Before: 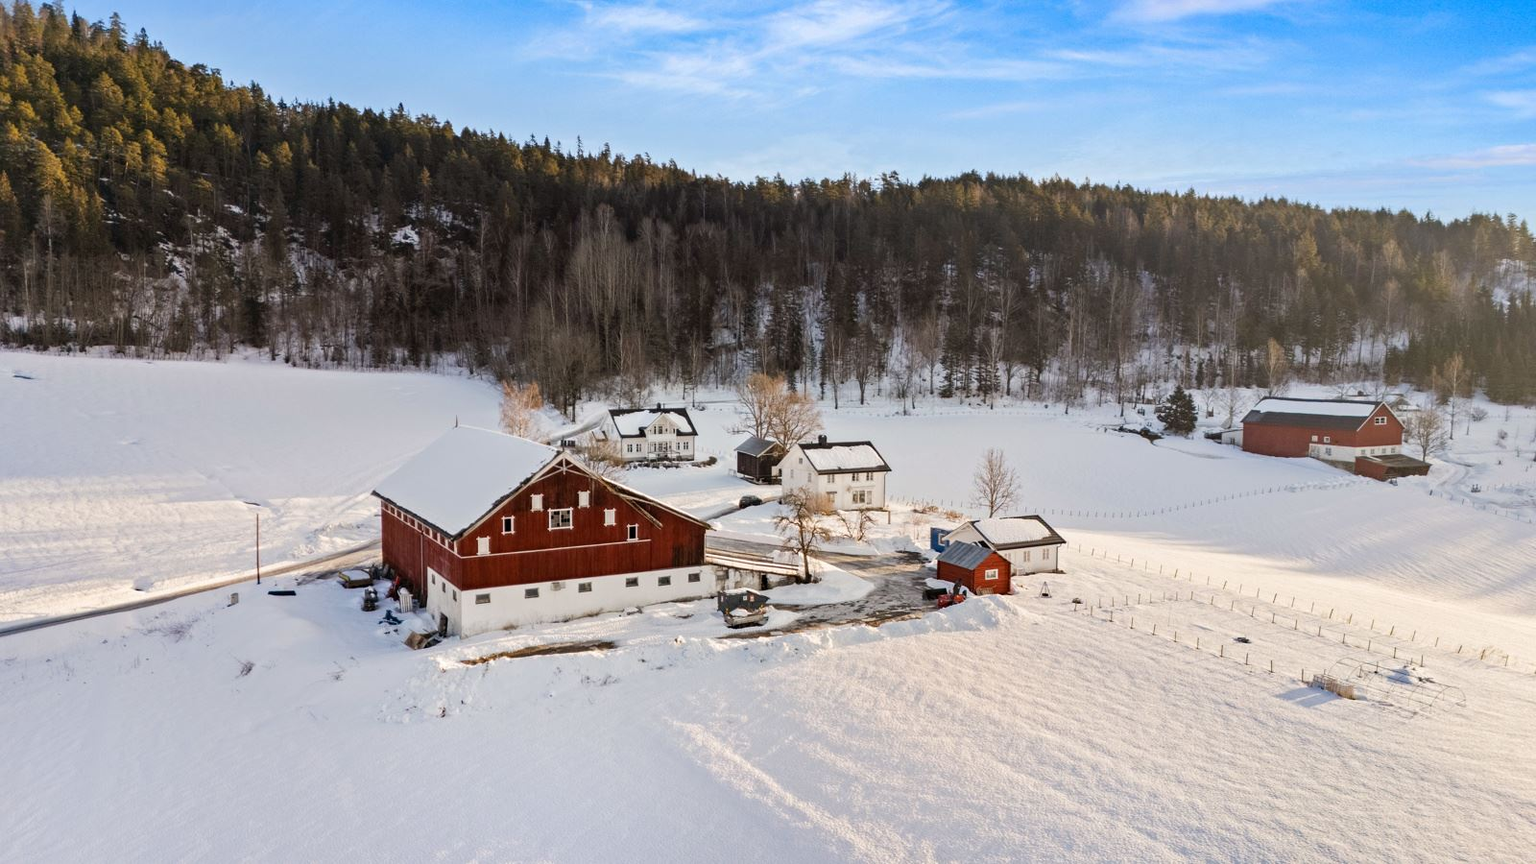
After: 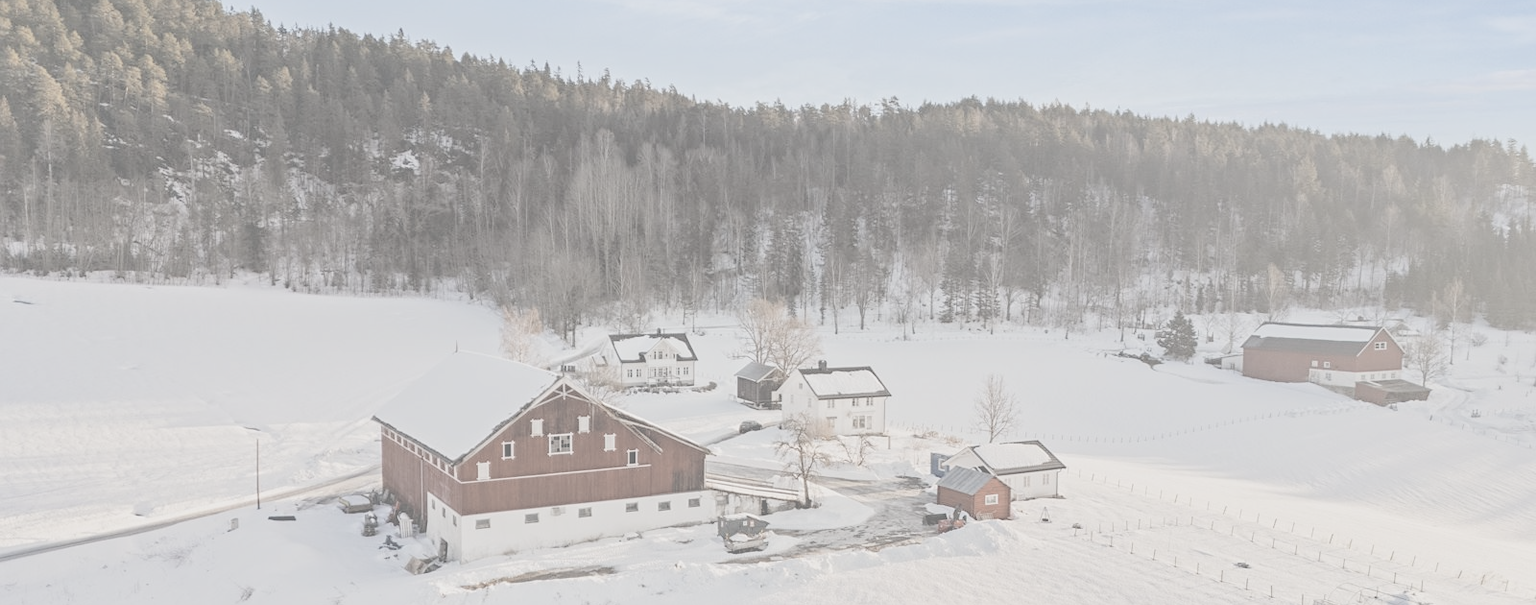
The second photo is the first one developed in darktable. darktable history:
crop and rotate: top 8.701%, bottom 21.129%
contrast brightness saturation: contrast -0.34, brightness 0.736, saturation -0.769
sharpen: amount 0.205
